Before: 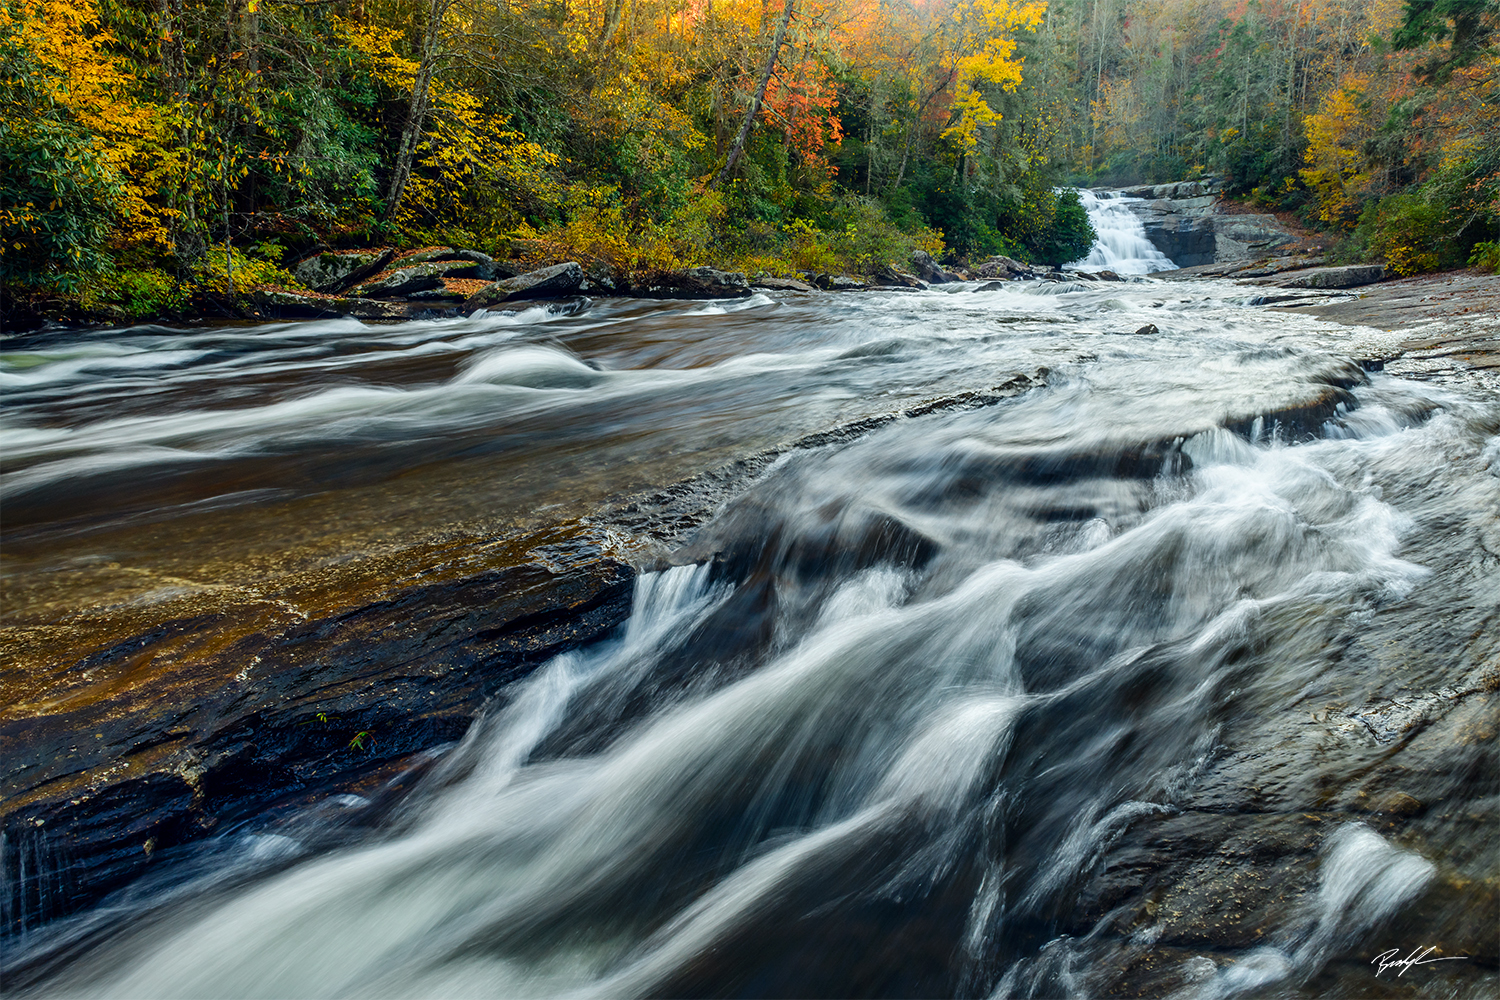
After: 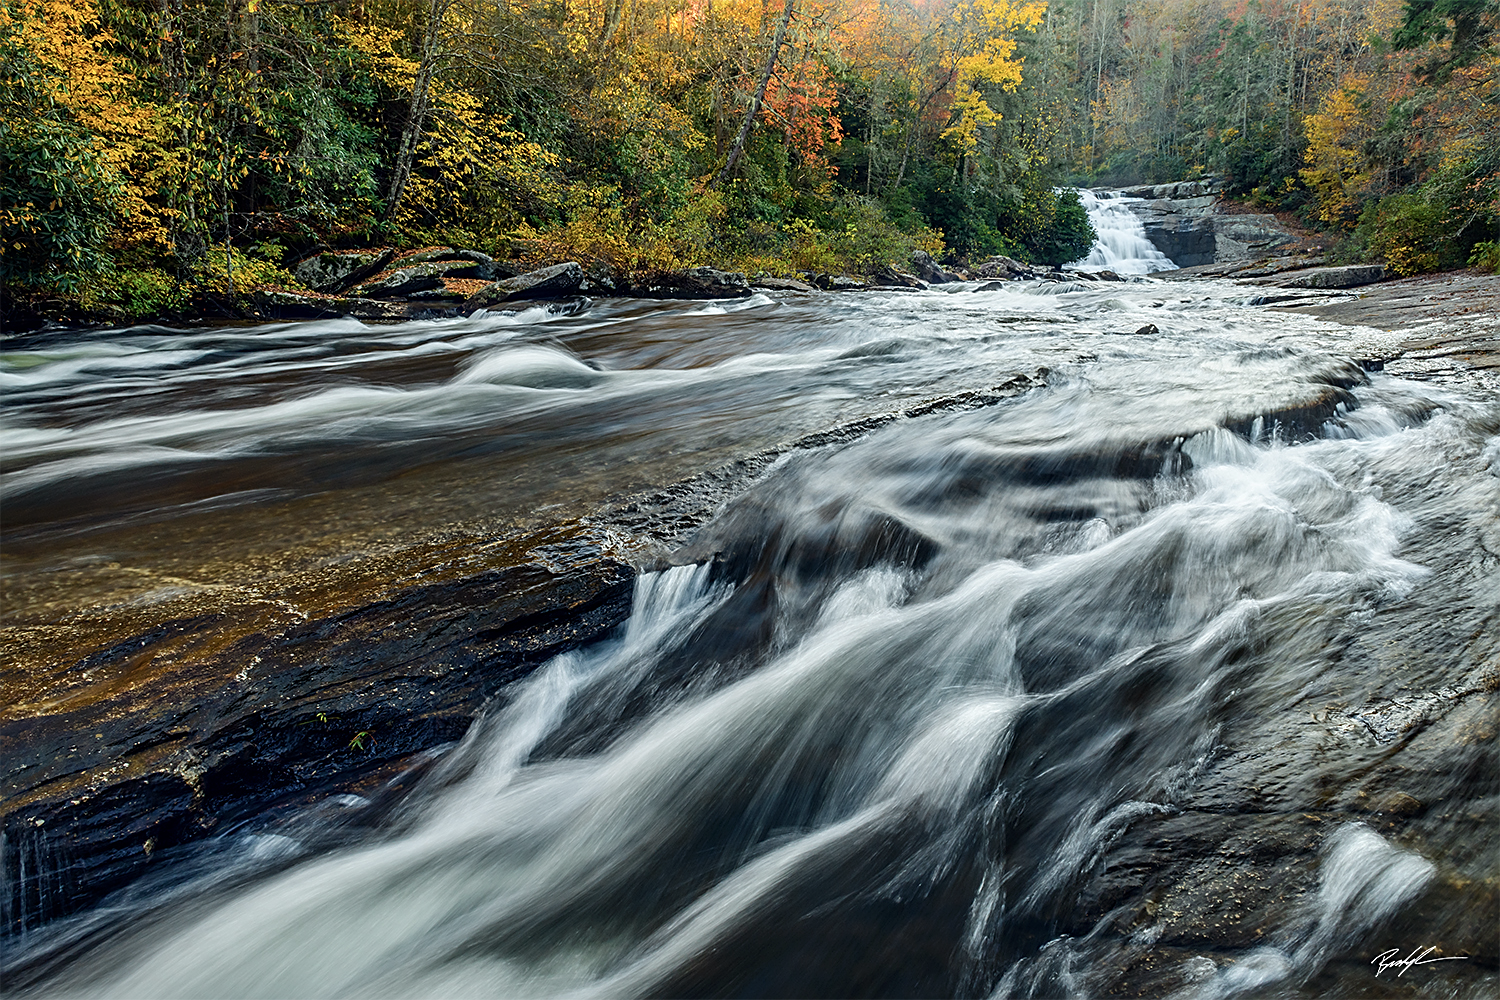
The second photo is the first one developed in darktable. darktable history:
color correction: highlights b* -0.004, saturation 0.821
sharpen: on, module defaults
